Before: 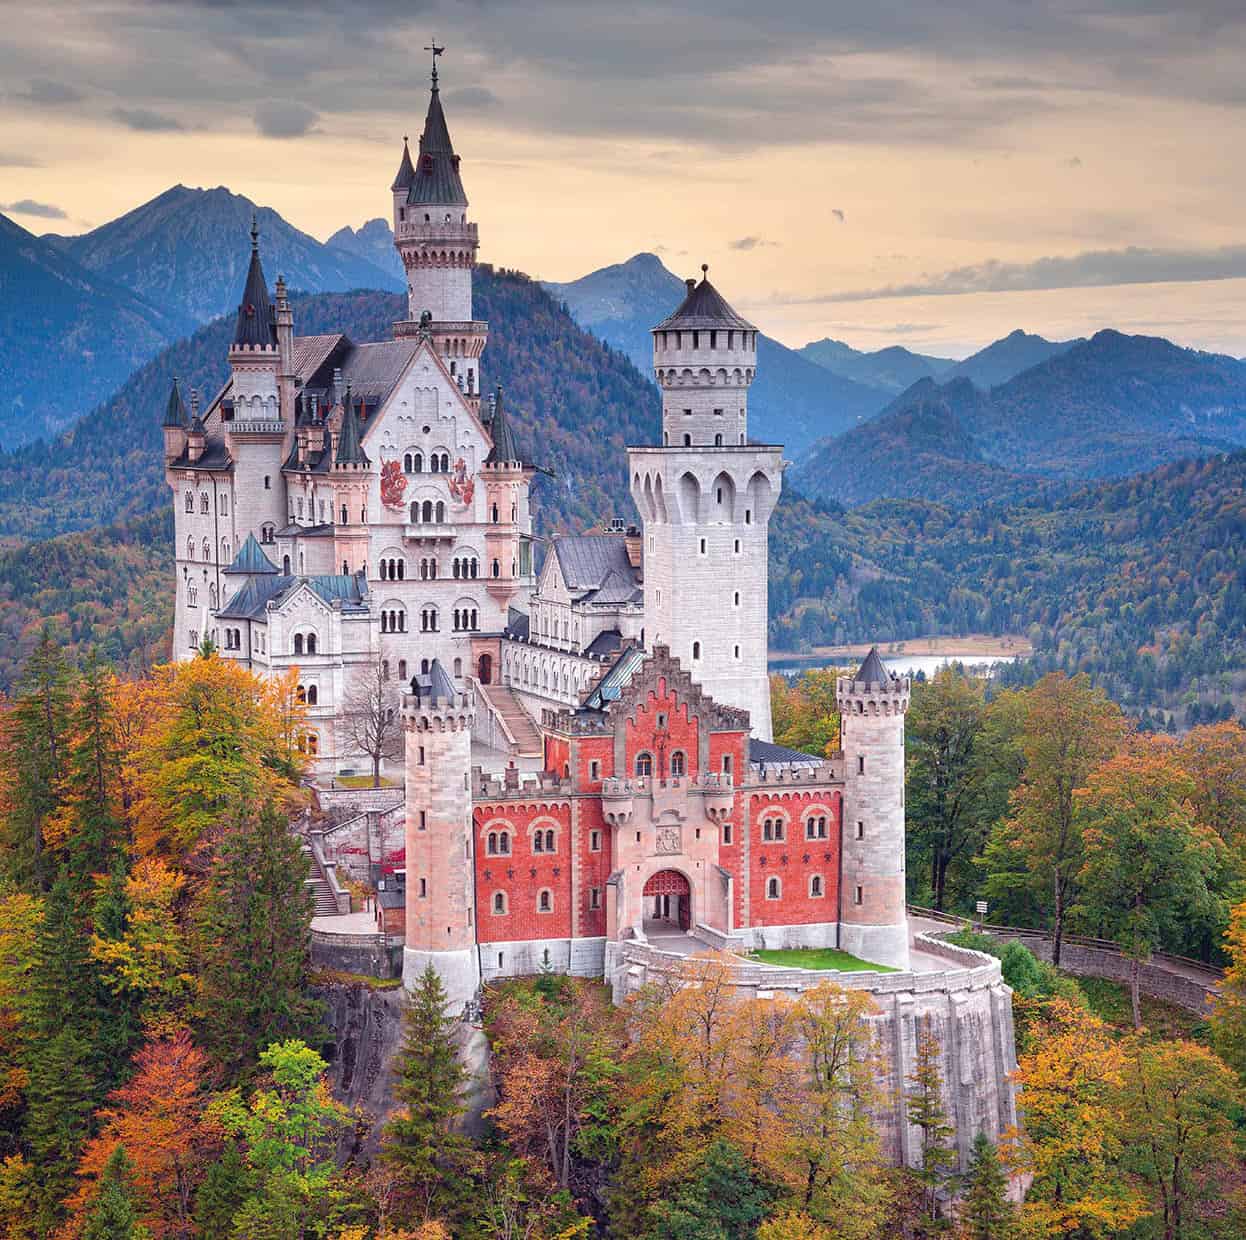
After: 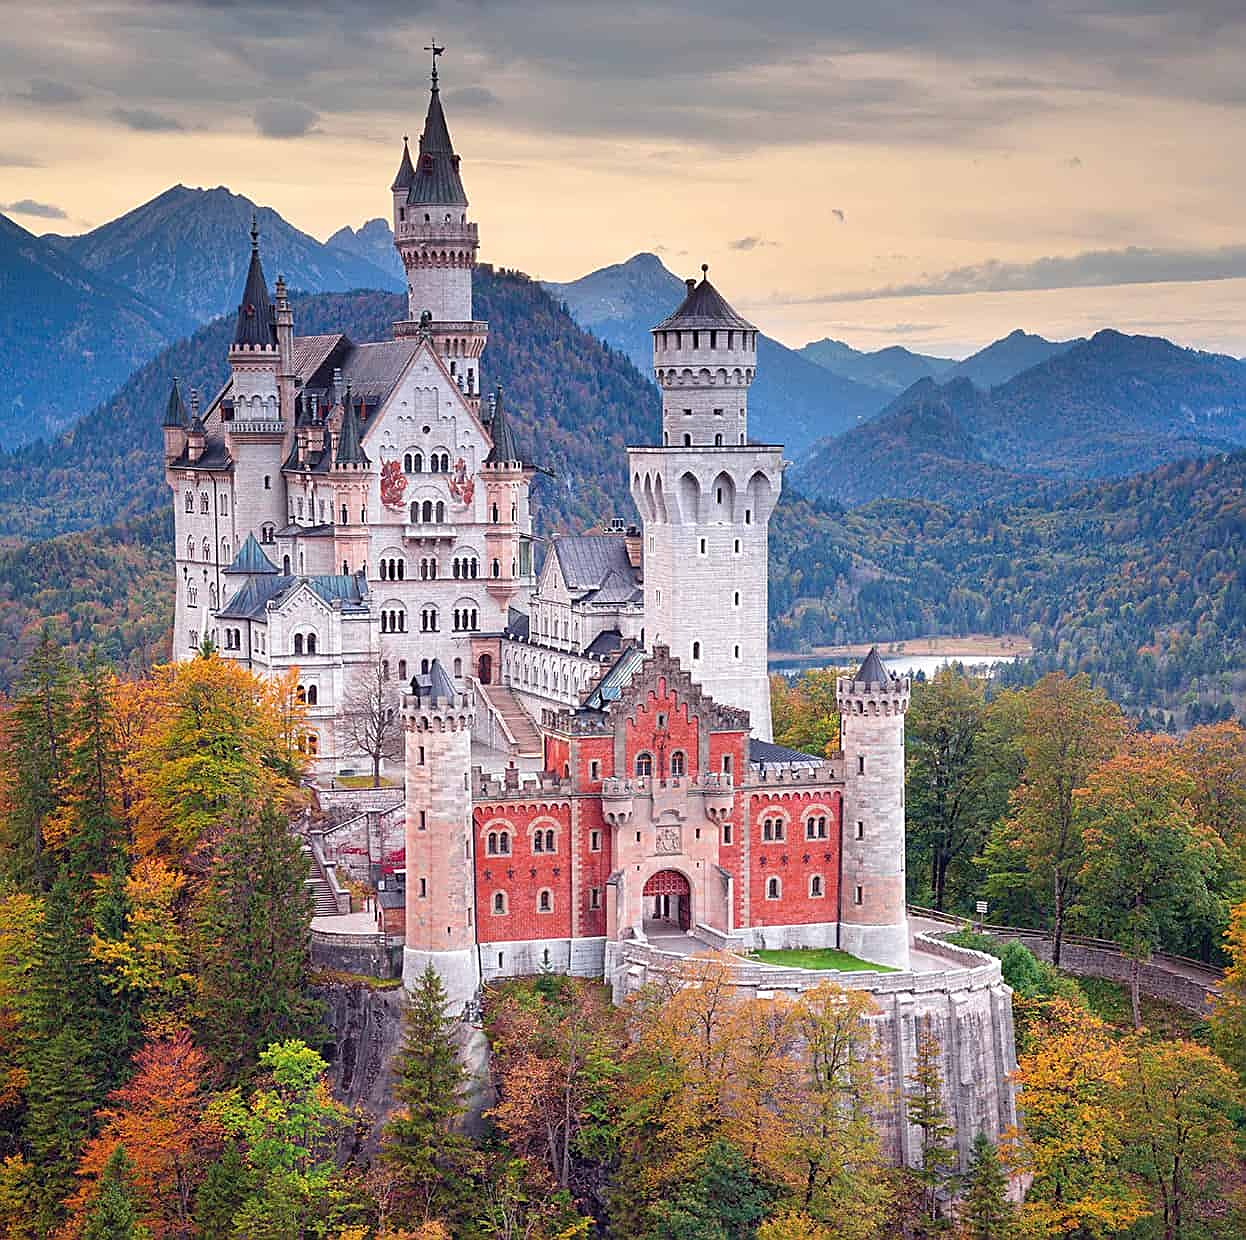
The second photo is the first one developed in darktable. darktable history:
sharpen: amount 0.592
